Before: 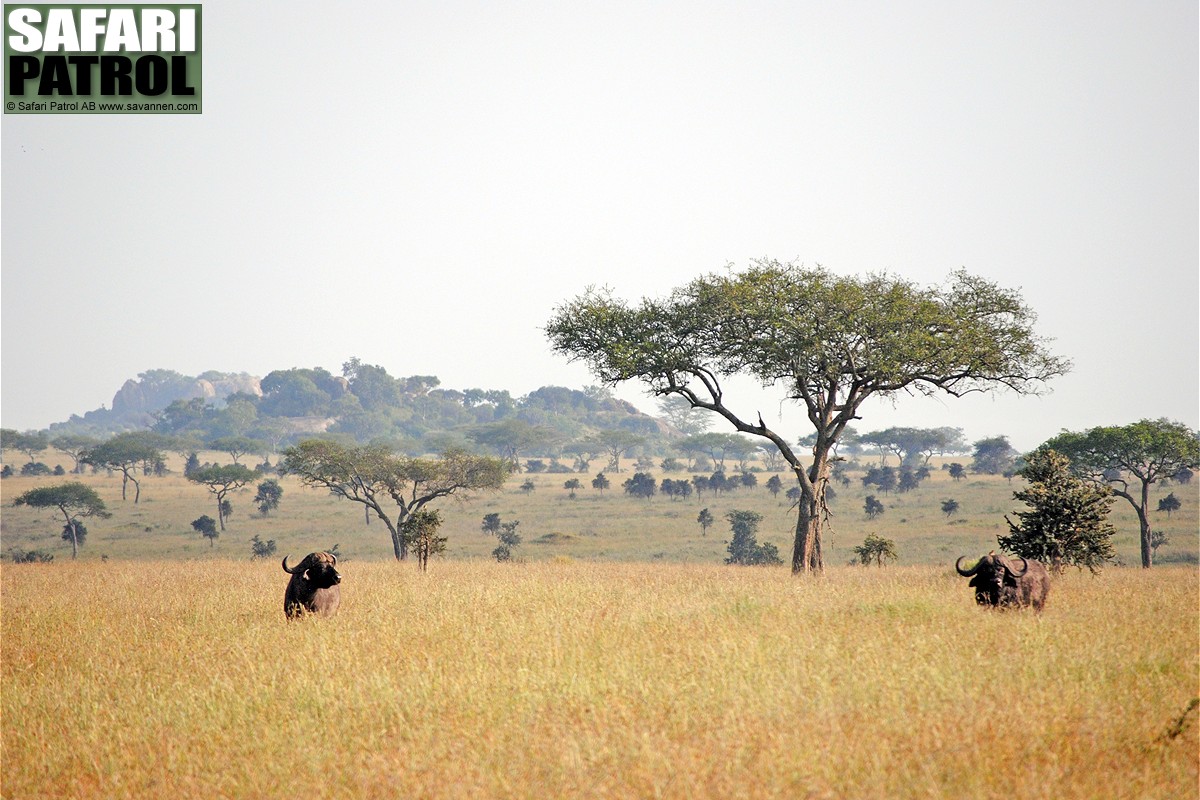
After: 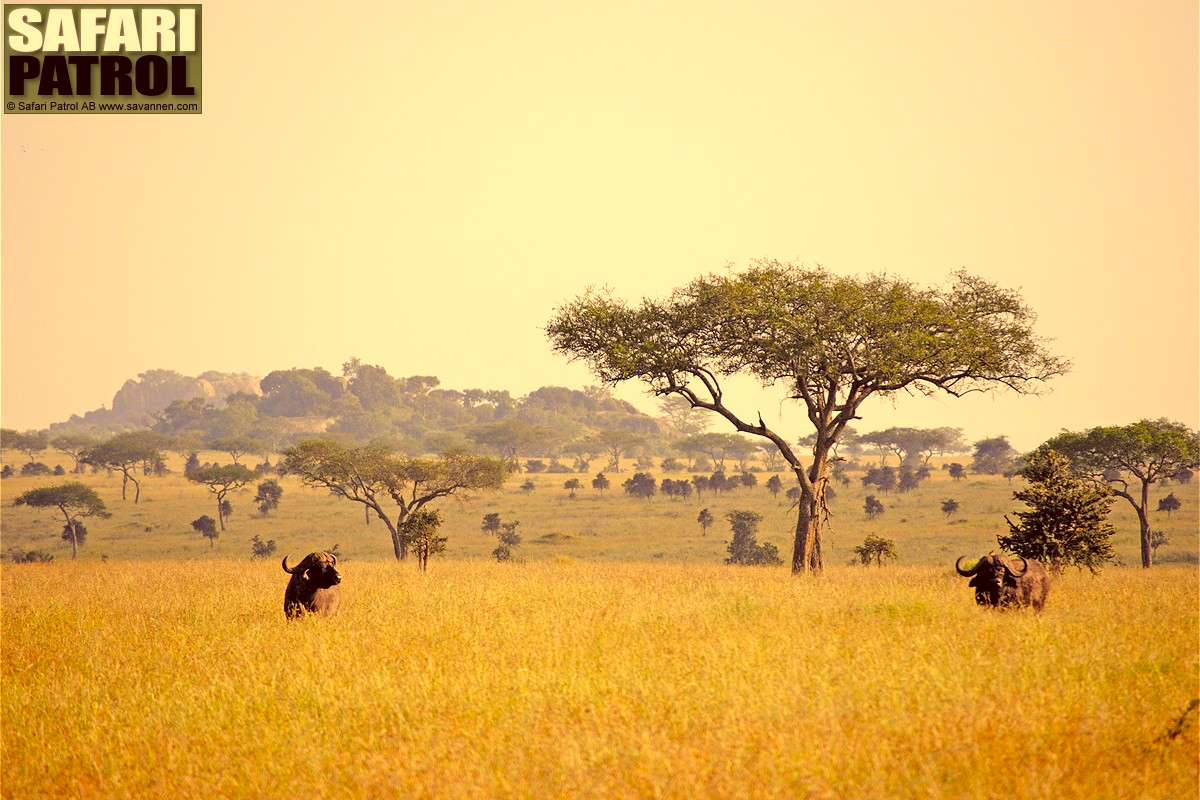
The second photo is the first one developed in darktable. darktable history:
color correction: highlights a* 9.93, highlights b* 39.35, shadows a* 14.82, shadows b* 3.62
